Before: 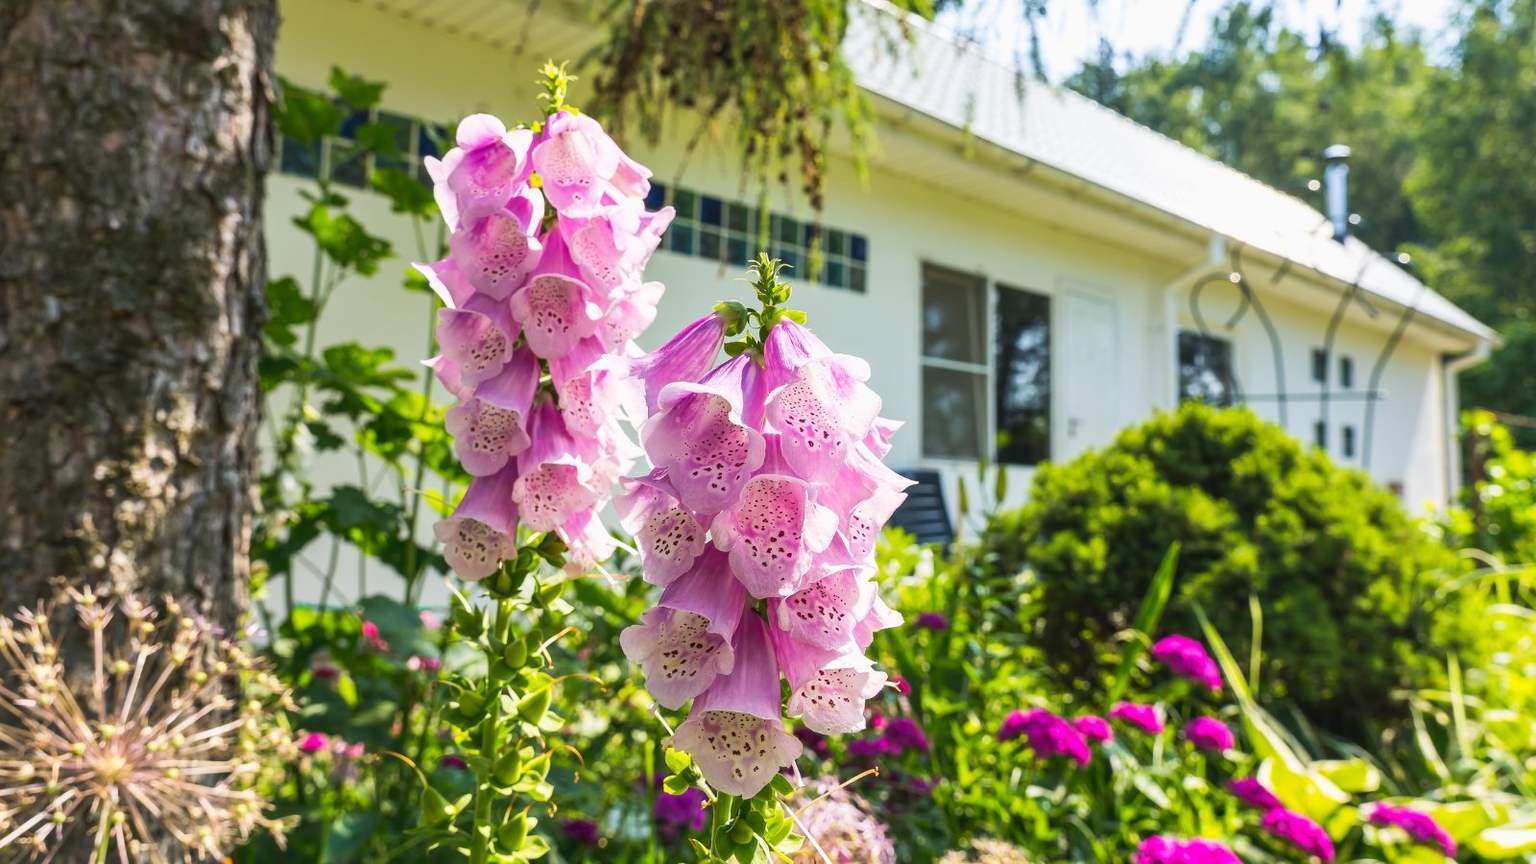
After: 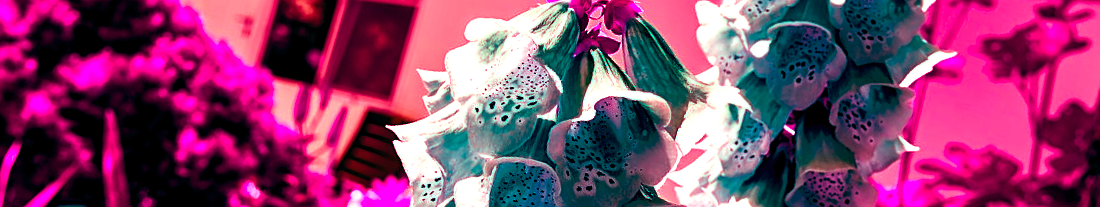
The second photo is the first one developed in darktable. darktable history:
crop and rotate: angle 16.12°, top 30.835%, bottom 35.653%
sharpen: on, module defaults
color balance rgb: shadows lift › luminance -18.76%, shadows lift › chroma 35.44%, power › luminance -3.76%, power › hue 142.17°, highlights gain › chroma 7.5%, highlights gain › hue 184.75°, global offset › luminance -0.52%, global offset › chroma 0.91%, global offset › hue 173.36°, shadows fall-off 300%, white fulcrum 2 EV, highlights fall-off 300%, linear chroma grading › shadows 17.19%, linear chroma grading › highlights 61.12%, linear chroma grading › global chroma 50%, hue shift -150.52°, perceptual brilliance grading › global brilliance 12%, mask middle-gray fulcrum 100%, contrast gray fulcrum 38.43%, contrast 35.15%, saturation formula JzAzBz (2021)
white balance: red 0.984, blue 1.059
